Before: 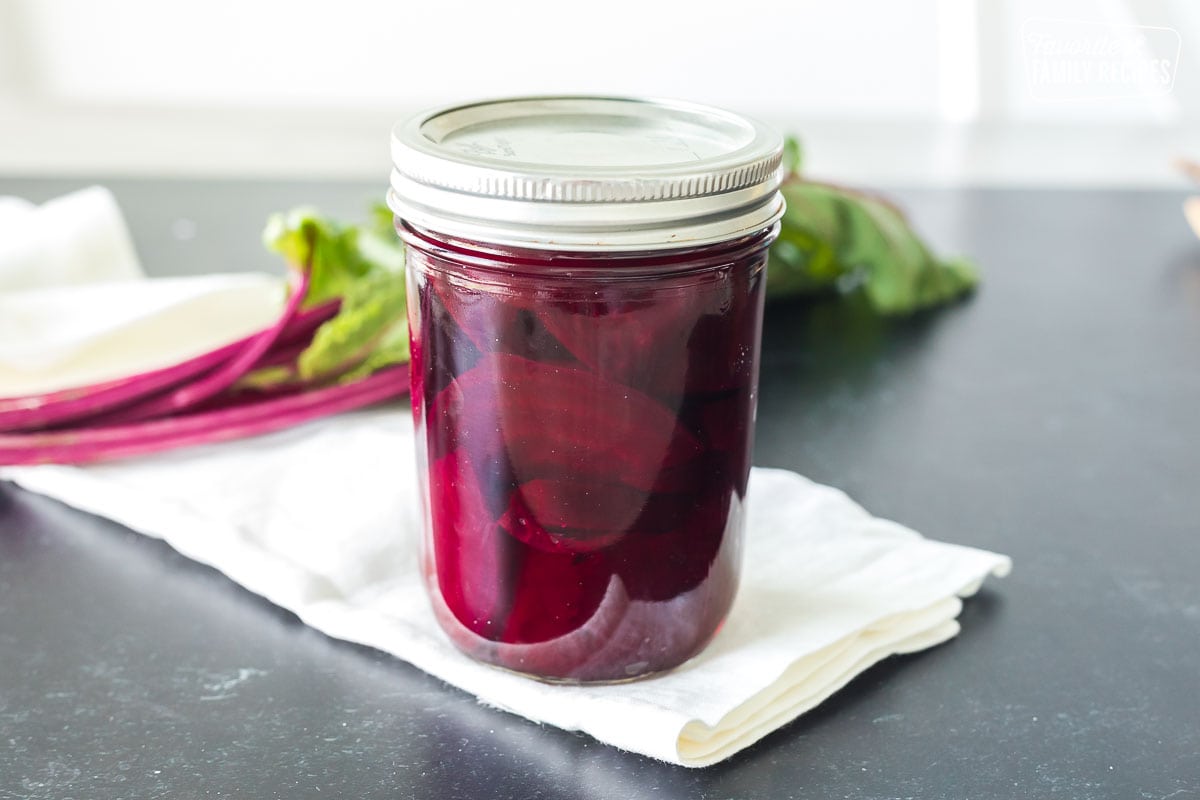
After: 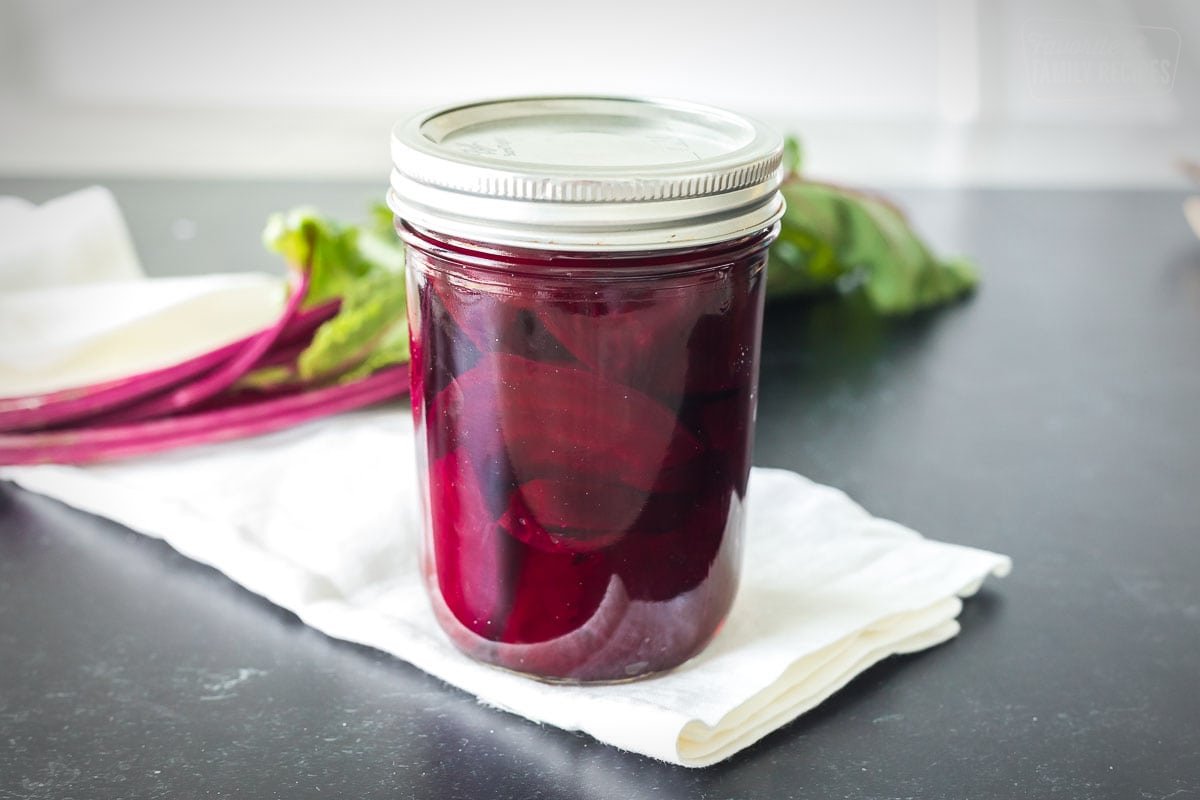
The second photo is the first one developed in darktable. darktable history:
vignetting: center (-0.015, 0), automatic ratio true
